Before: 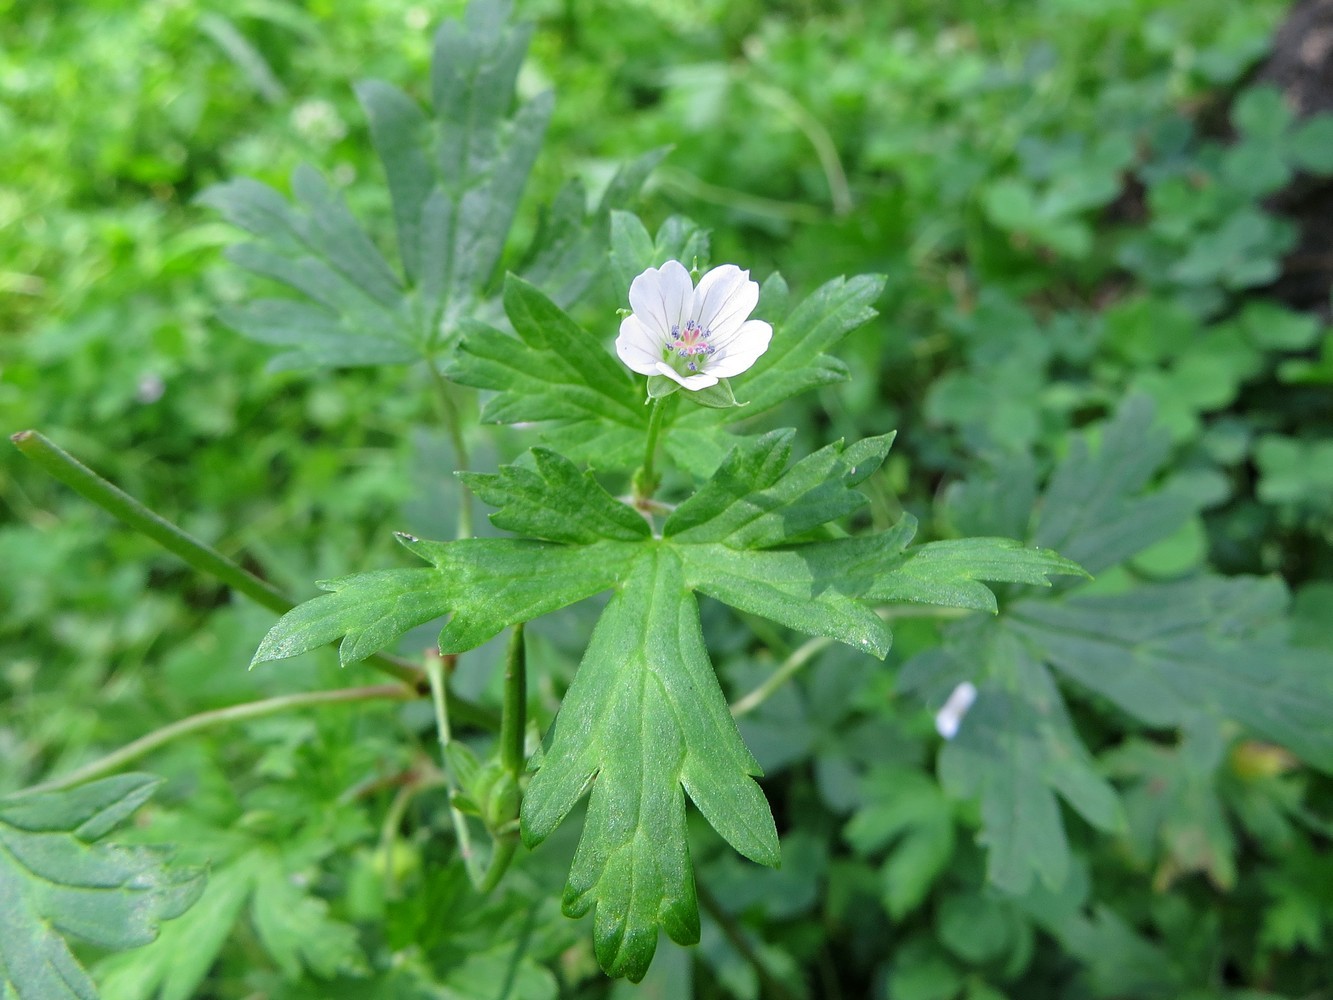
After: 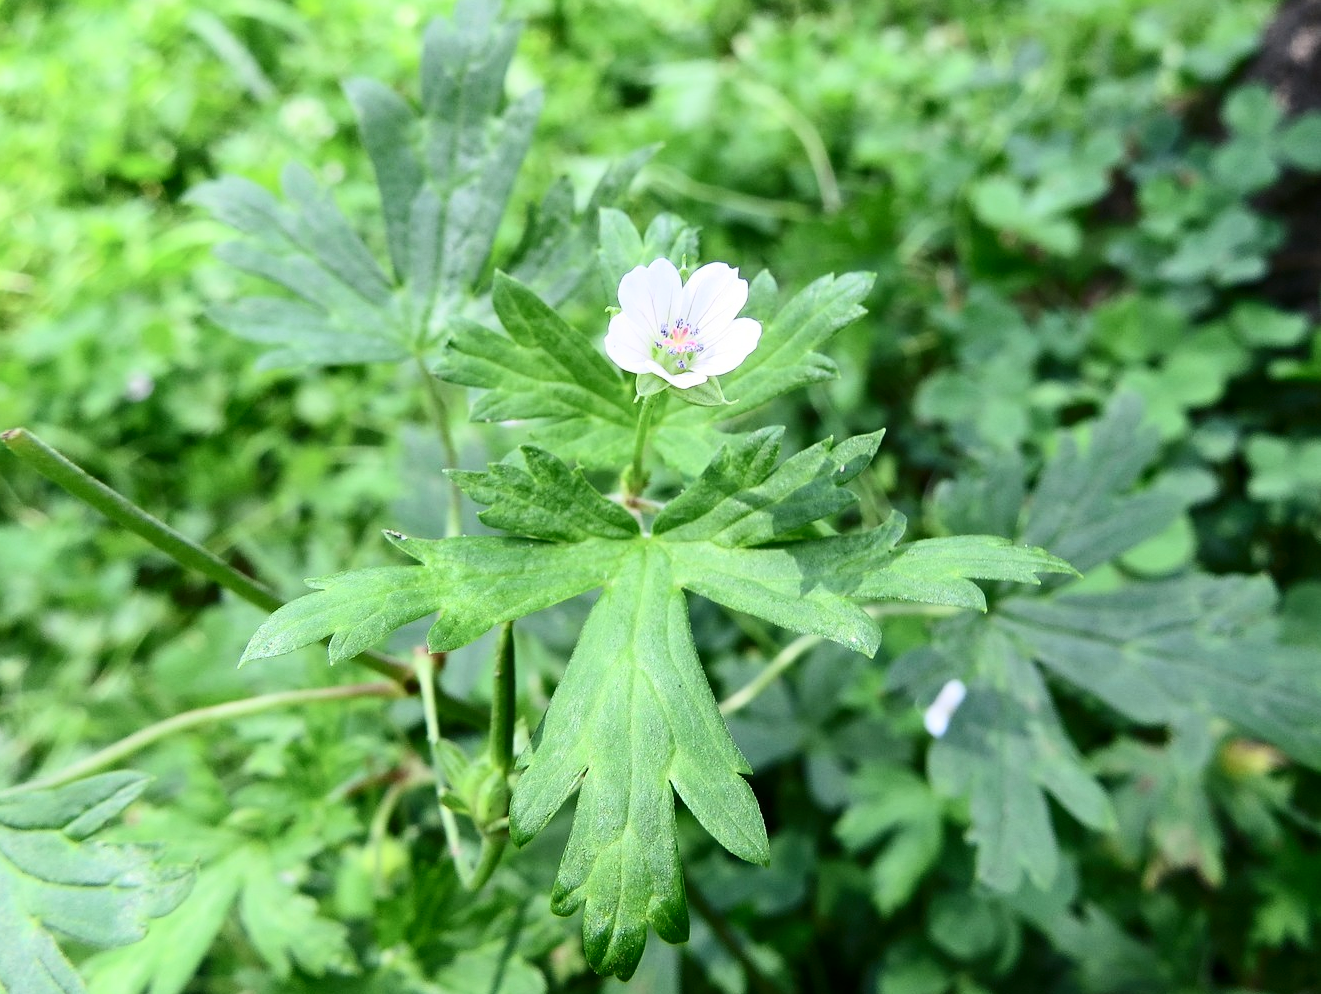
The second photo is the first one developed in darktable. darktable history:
crop and rotate: left 0.85%, top 0.268%, bottom 0.288%
contrast brightness saturation: contrast 0.389, brightness 0.096
